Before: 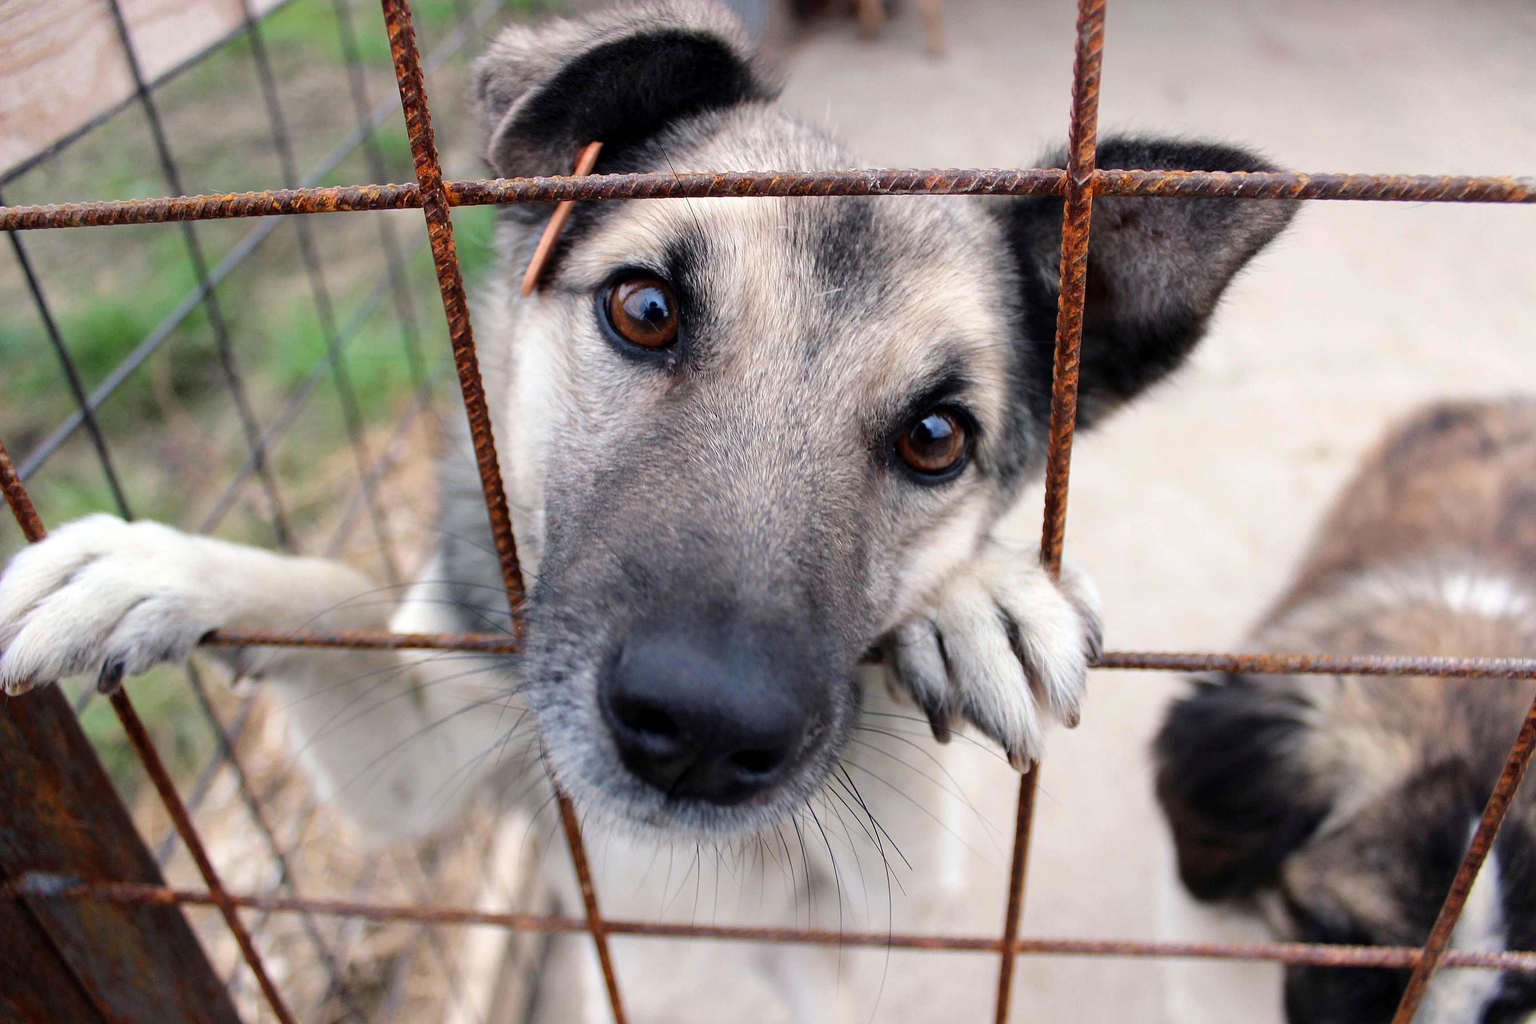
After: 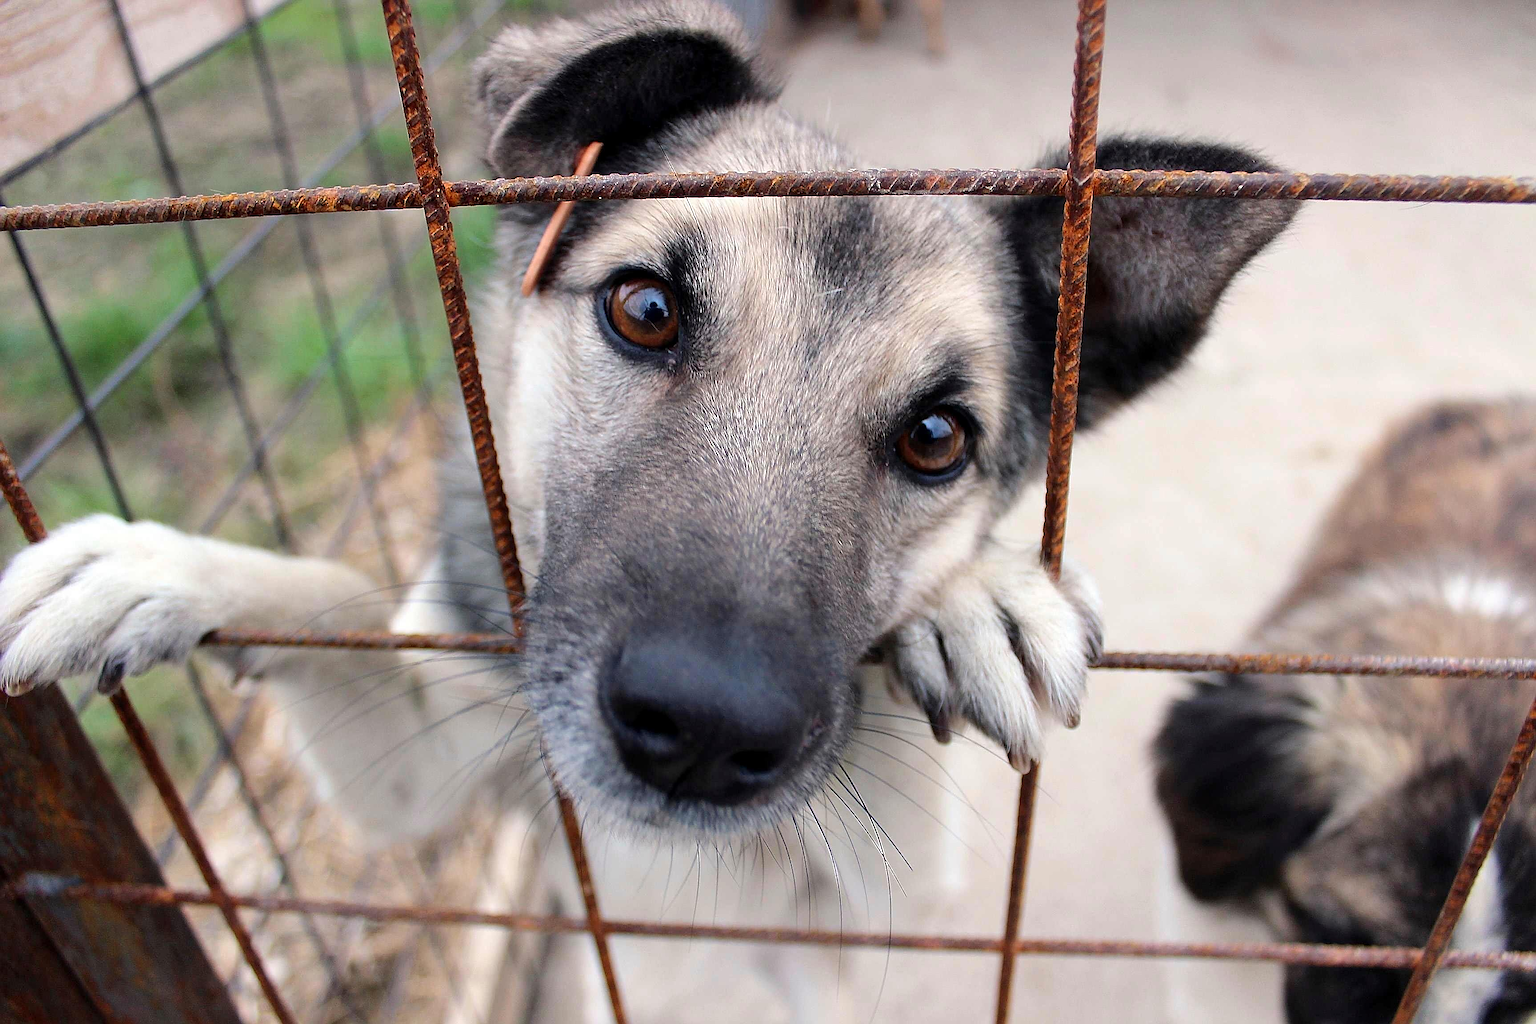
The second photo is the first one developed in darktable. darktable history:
sharpen: radius 1.421, amount 1.257, threshold 0.66
